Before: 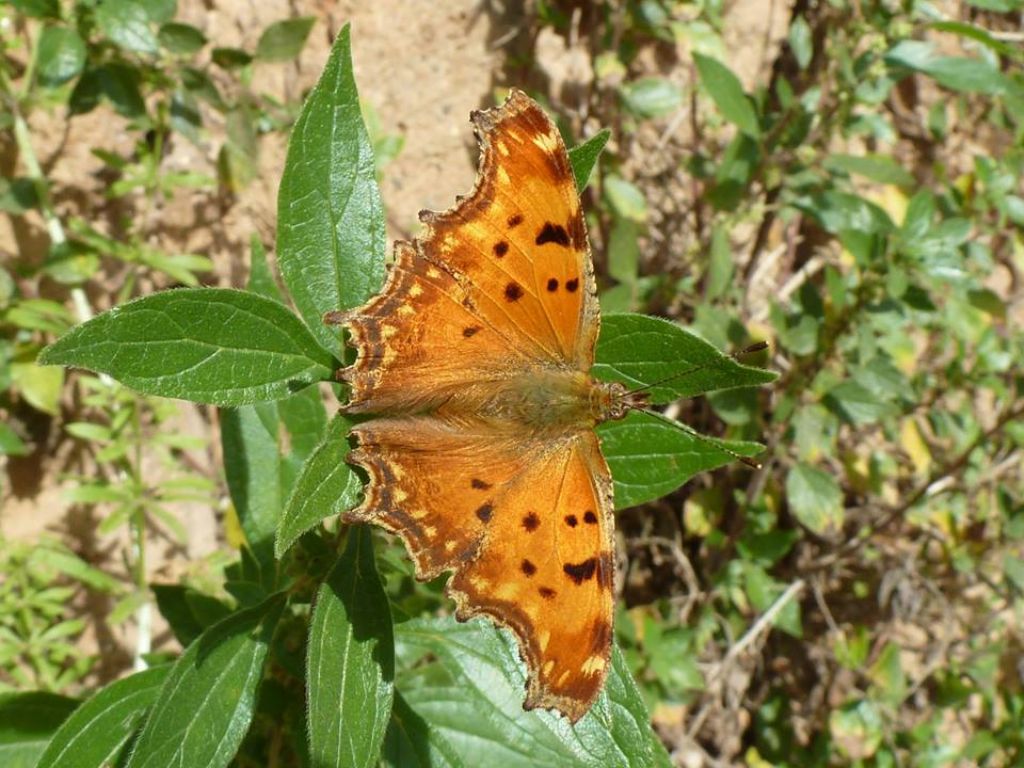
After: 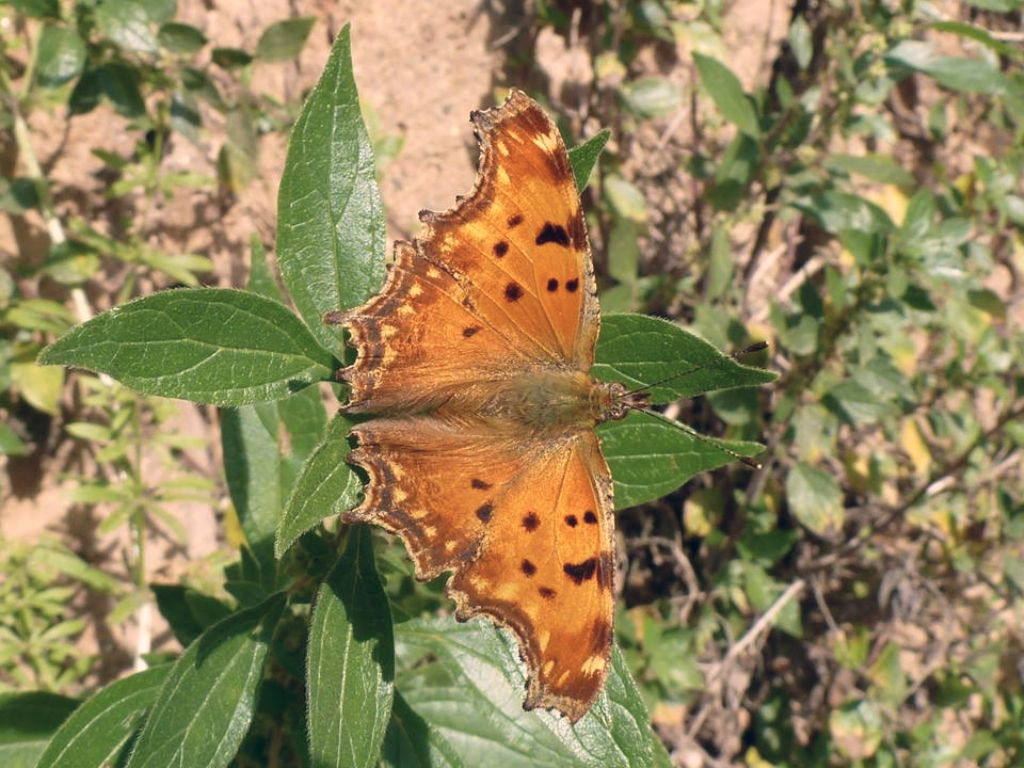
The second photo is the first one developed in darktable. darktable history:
color correction: highlights a* 14.25, highlights b* 5.76, shadows a* -5.22, shadows b* -15.94, saturation 0.847
